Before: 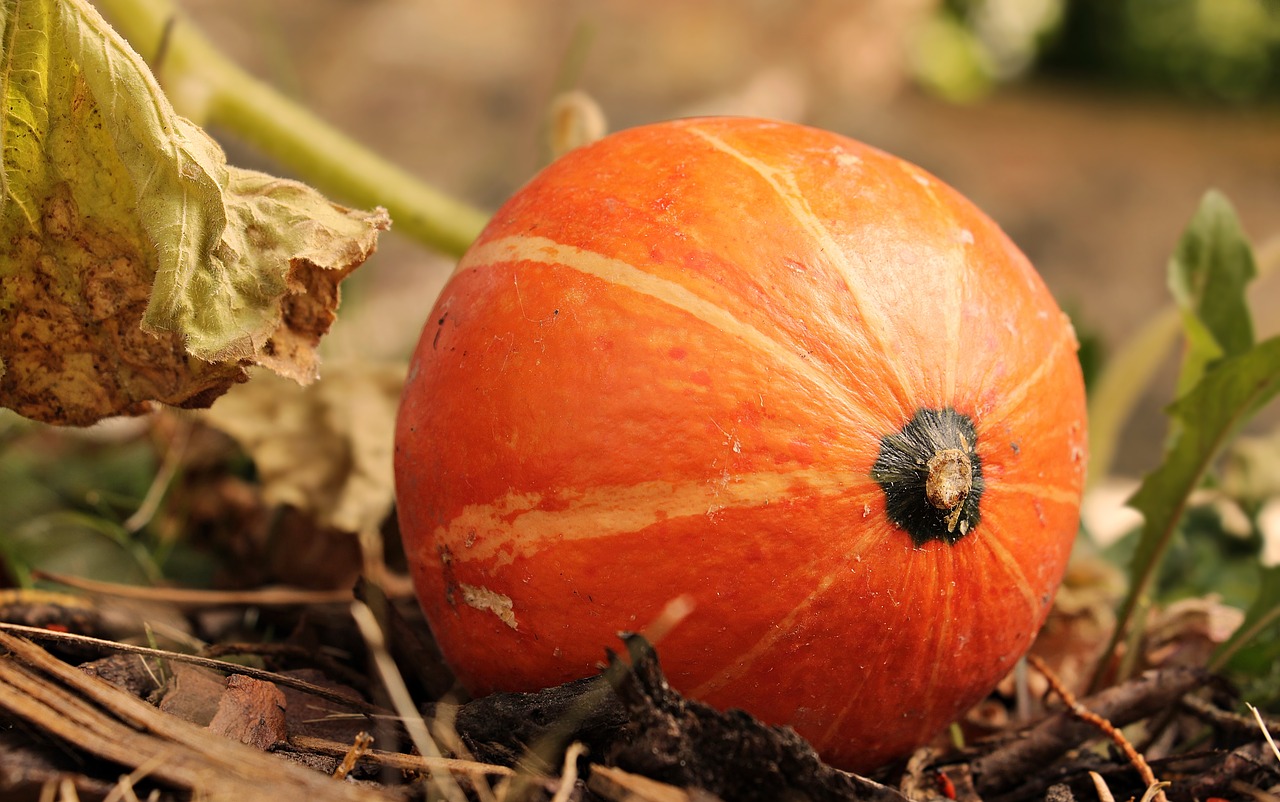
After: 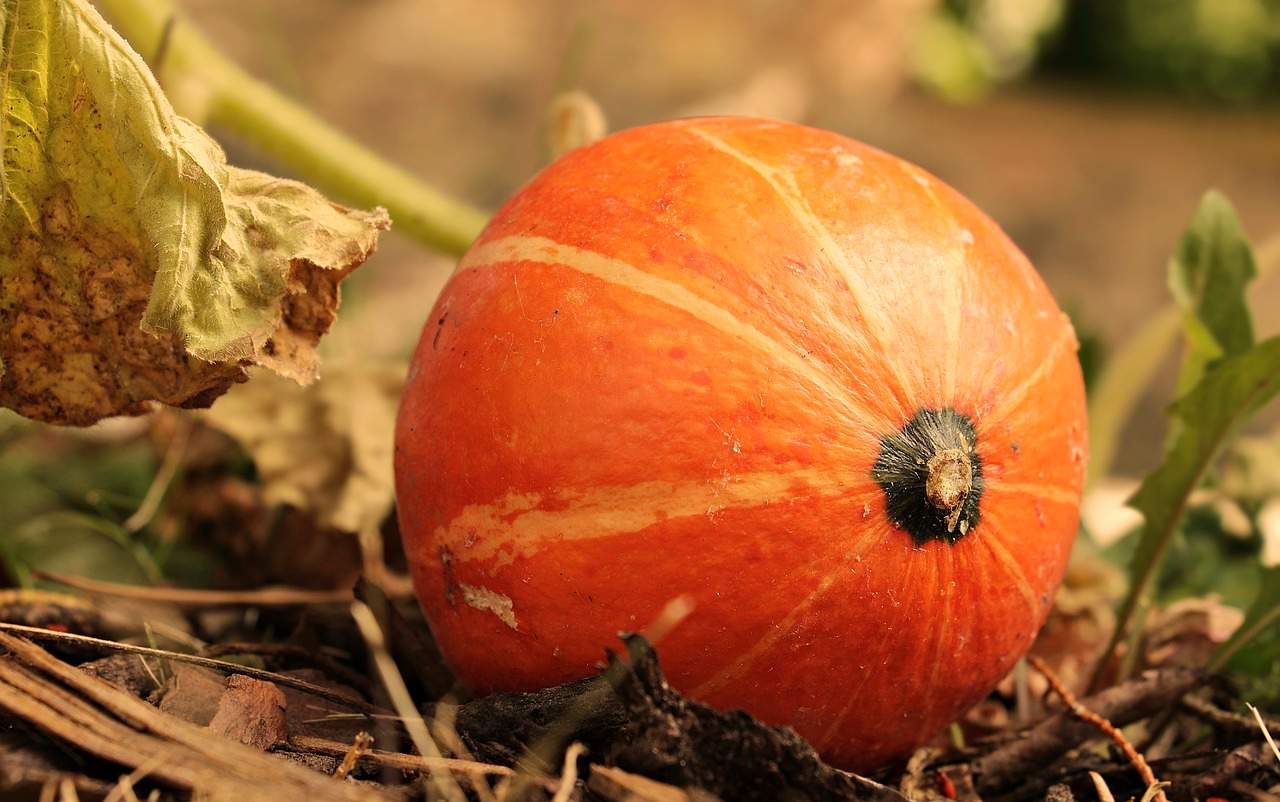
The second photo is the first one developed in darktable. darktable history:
velvia: on, module defaults
white balance: red 1.029, blue 0.92
